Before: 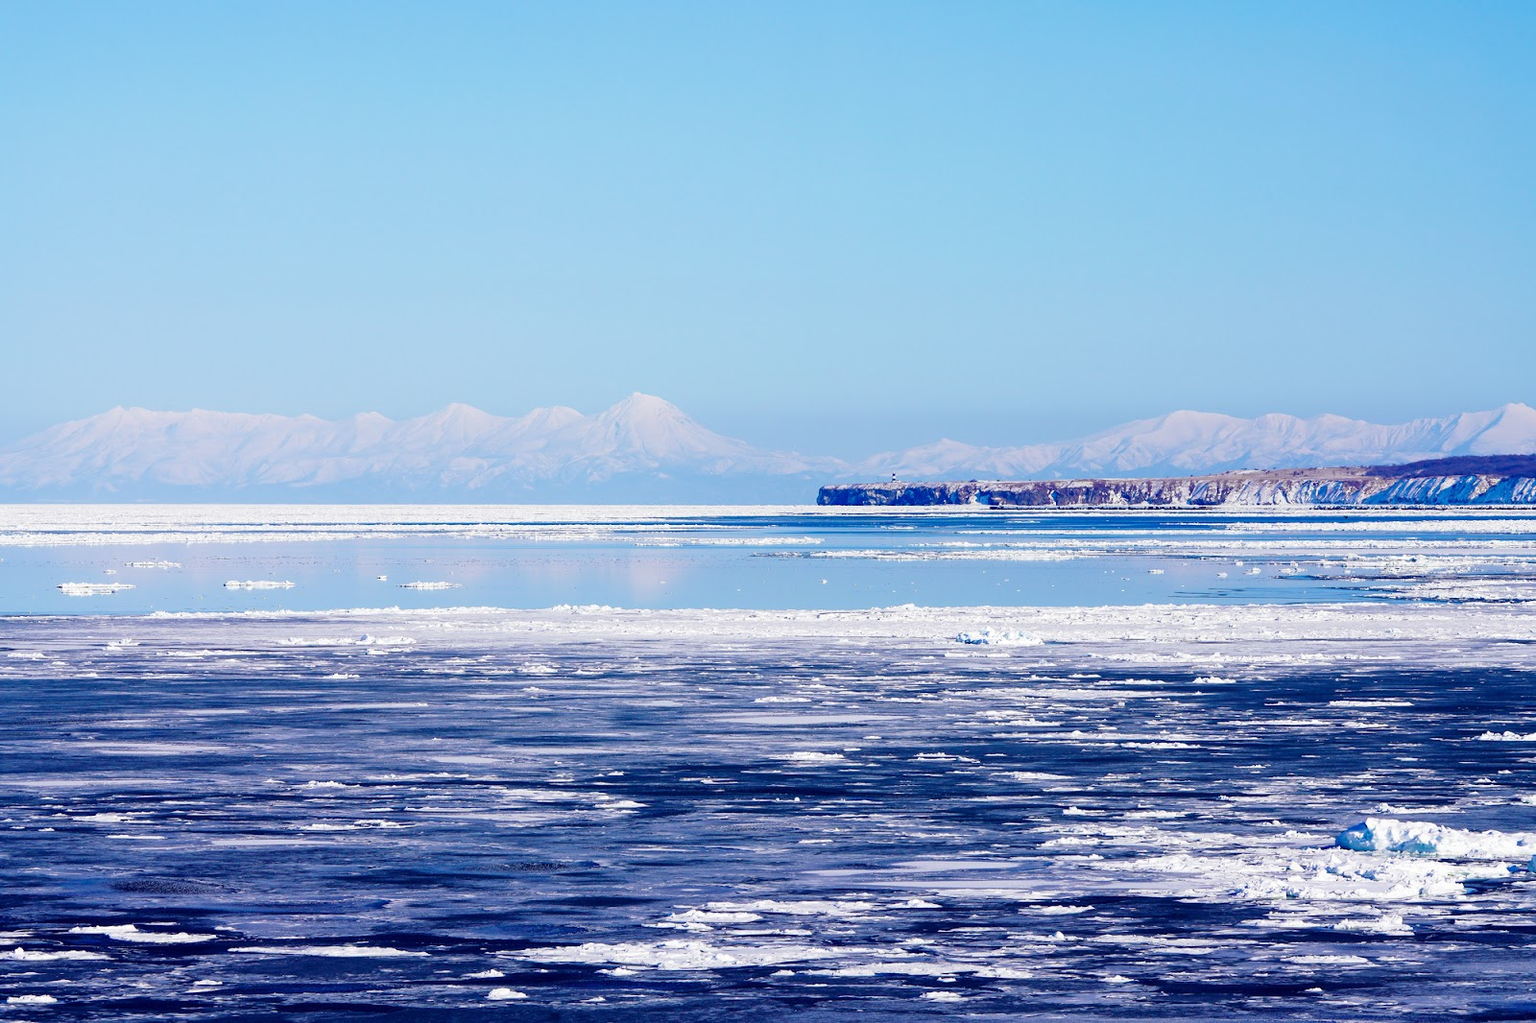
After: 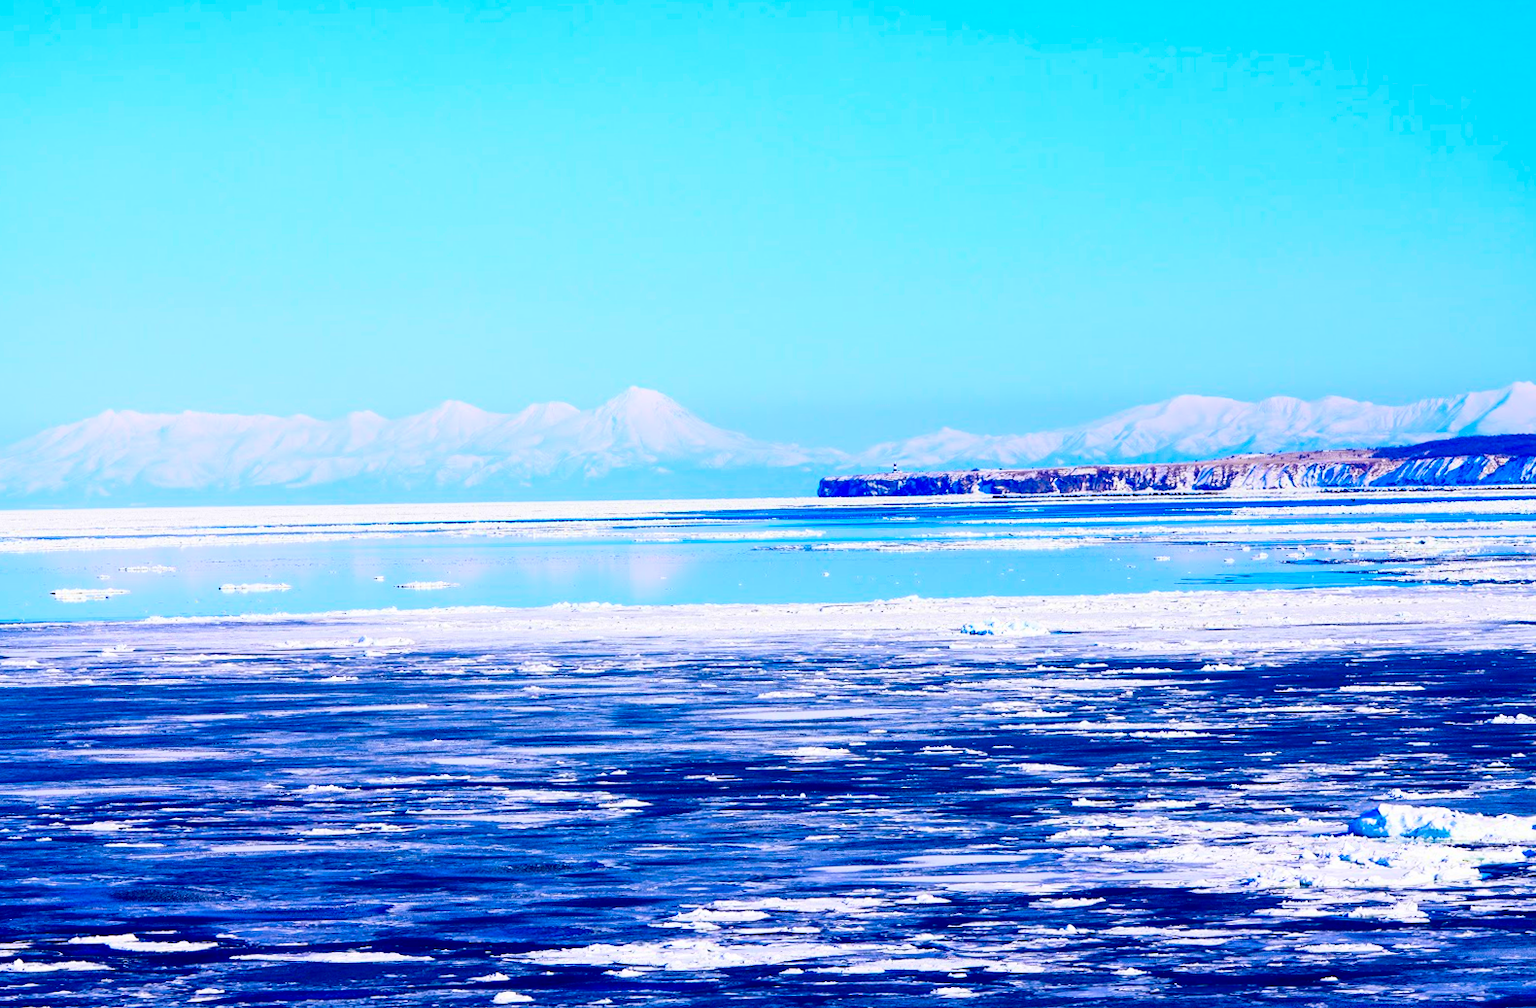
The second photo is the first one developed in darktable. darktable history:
contrast brightness saturation: contrast 0.26, brightness 0.02, saturation 0.87
rotate and perspective: rotation -1°, crop left 0.011, crop right 0.989, crop top 0.025, crop bottom 0.975
